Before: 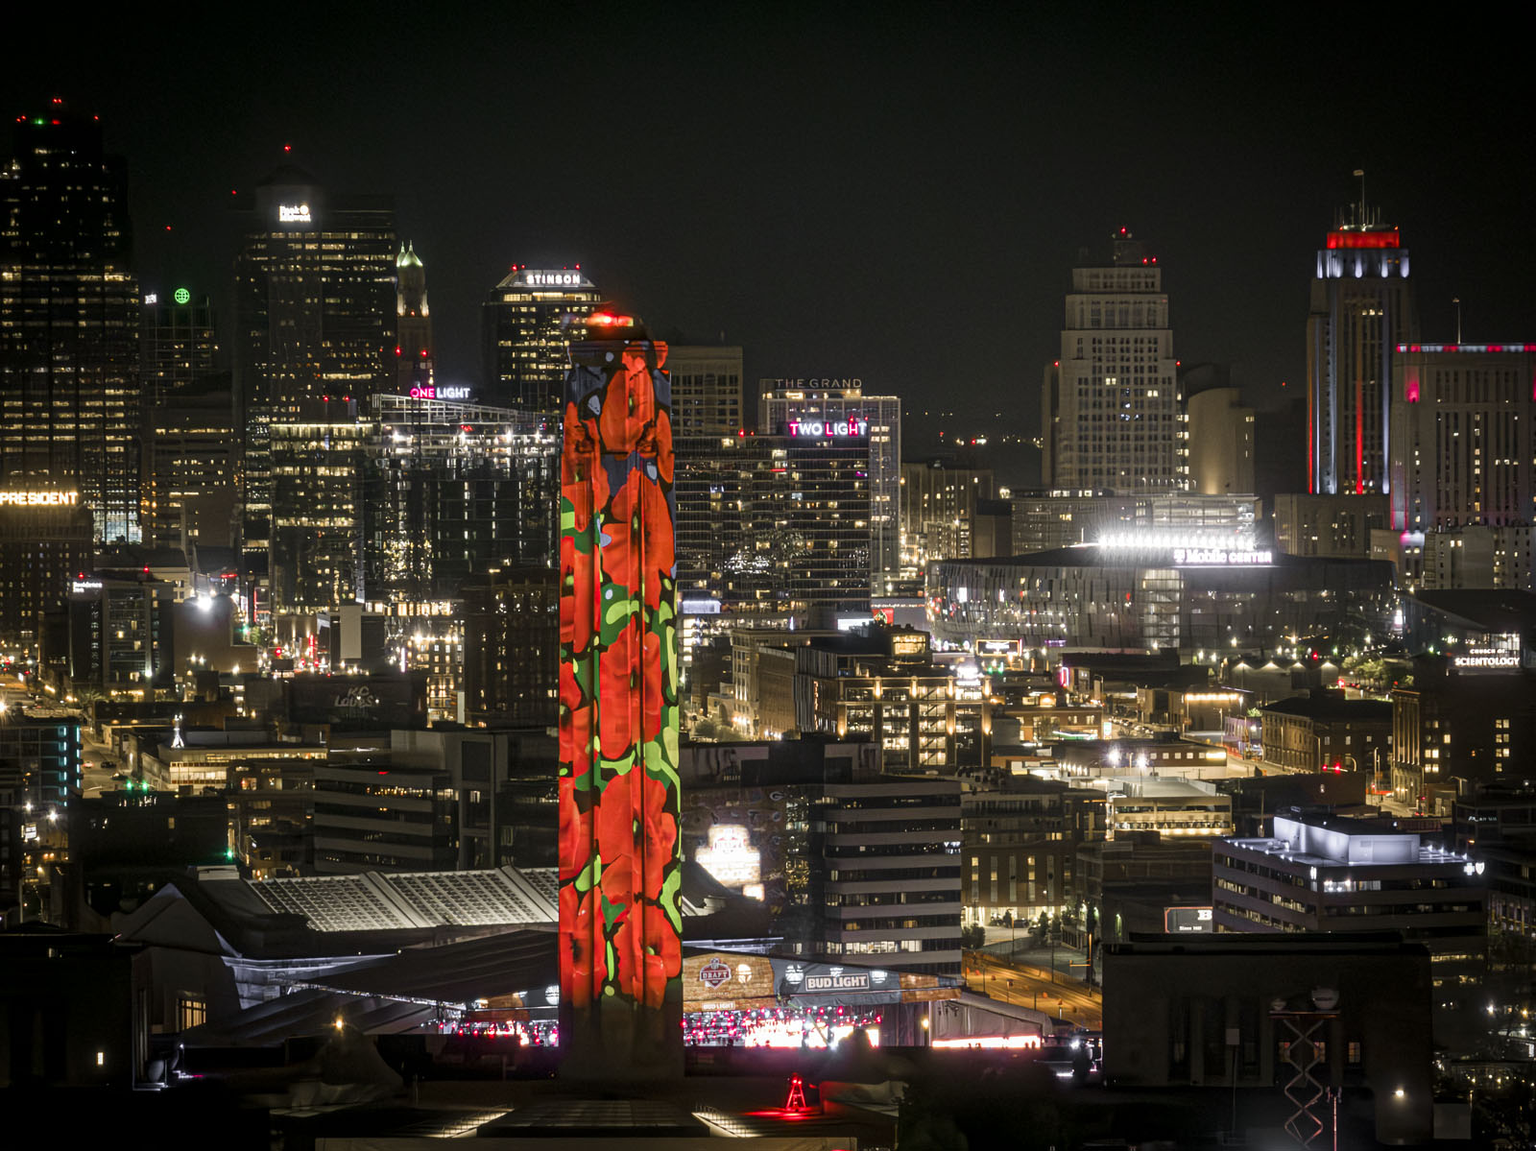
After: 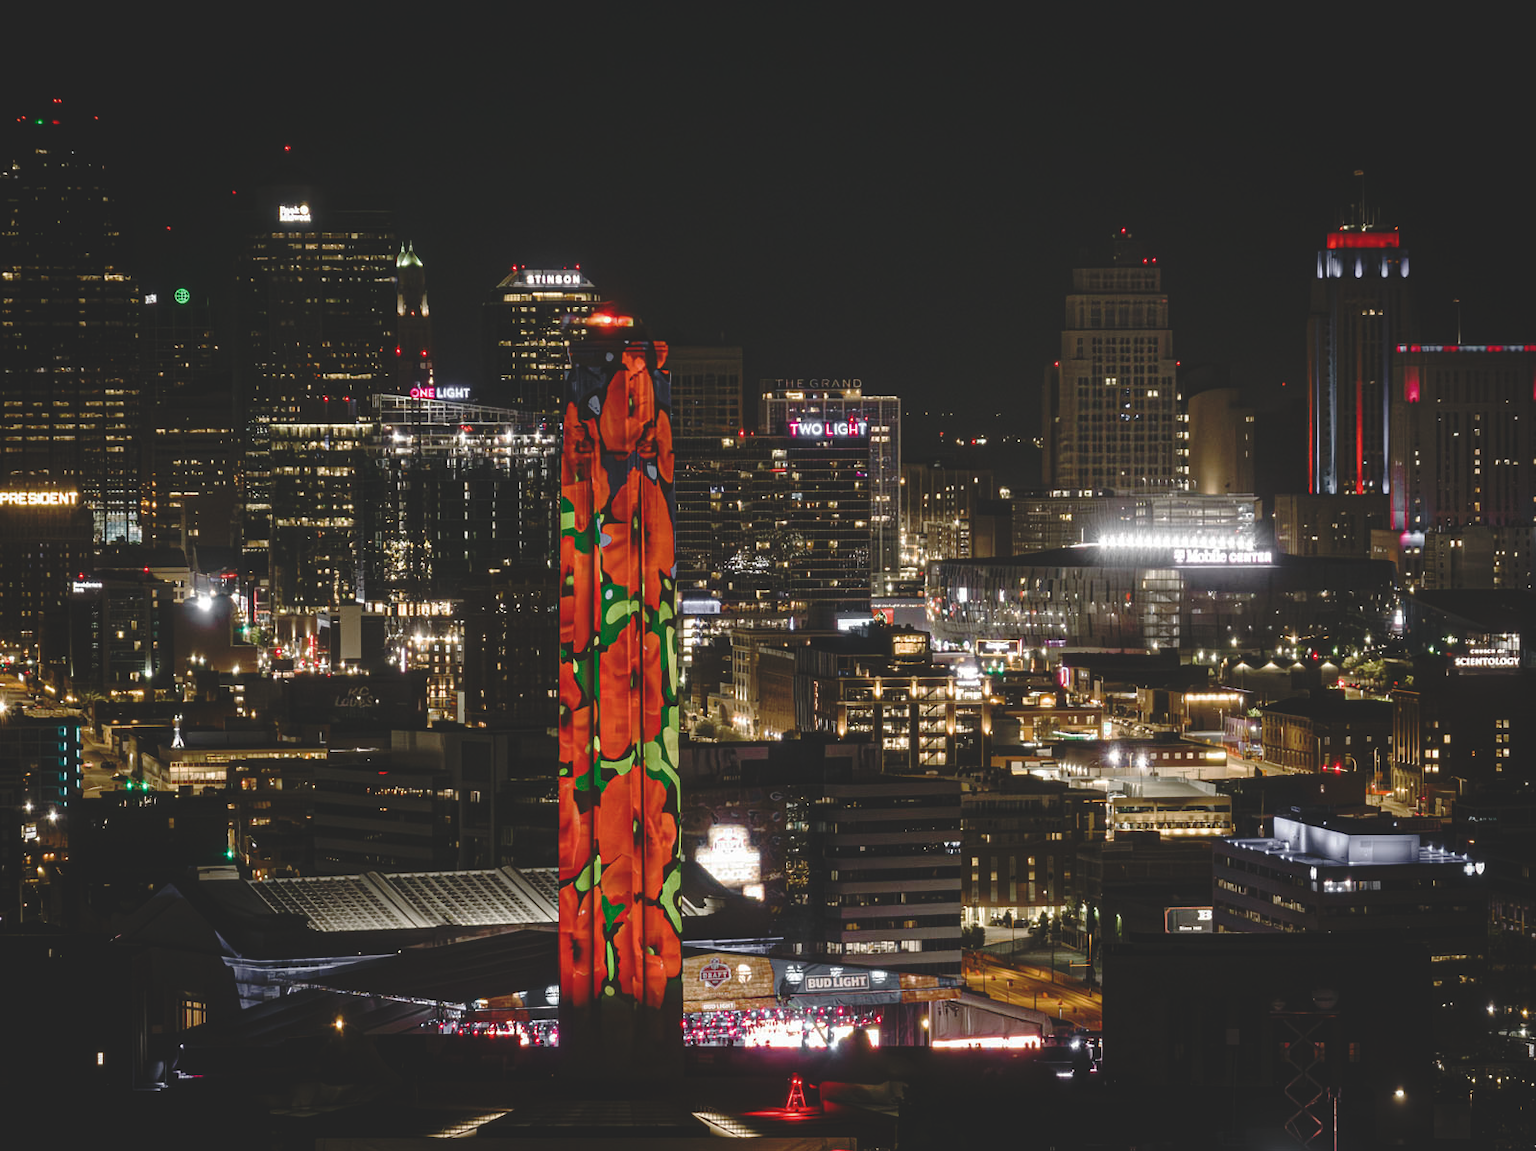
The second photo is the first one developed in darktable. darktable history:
tone curve: curves: ch0 [(0, 0) (0.797, 0.684) (1, 1)], color space Lab, linked channels, preserve colors none
base curve: curves: ch0 [(0, 0.024) (0.055, 0.065) (0.121, 0.166) (0.236, 0.319) (0.693, 0.726) (1, 1)], preserve colors none
